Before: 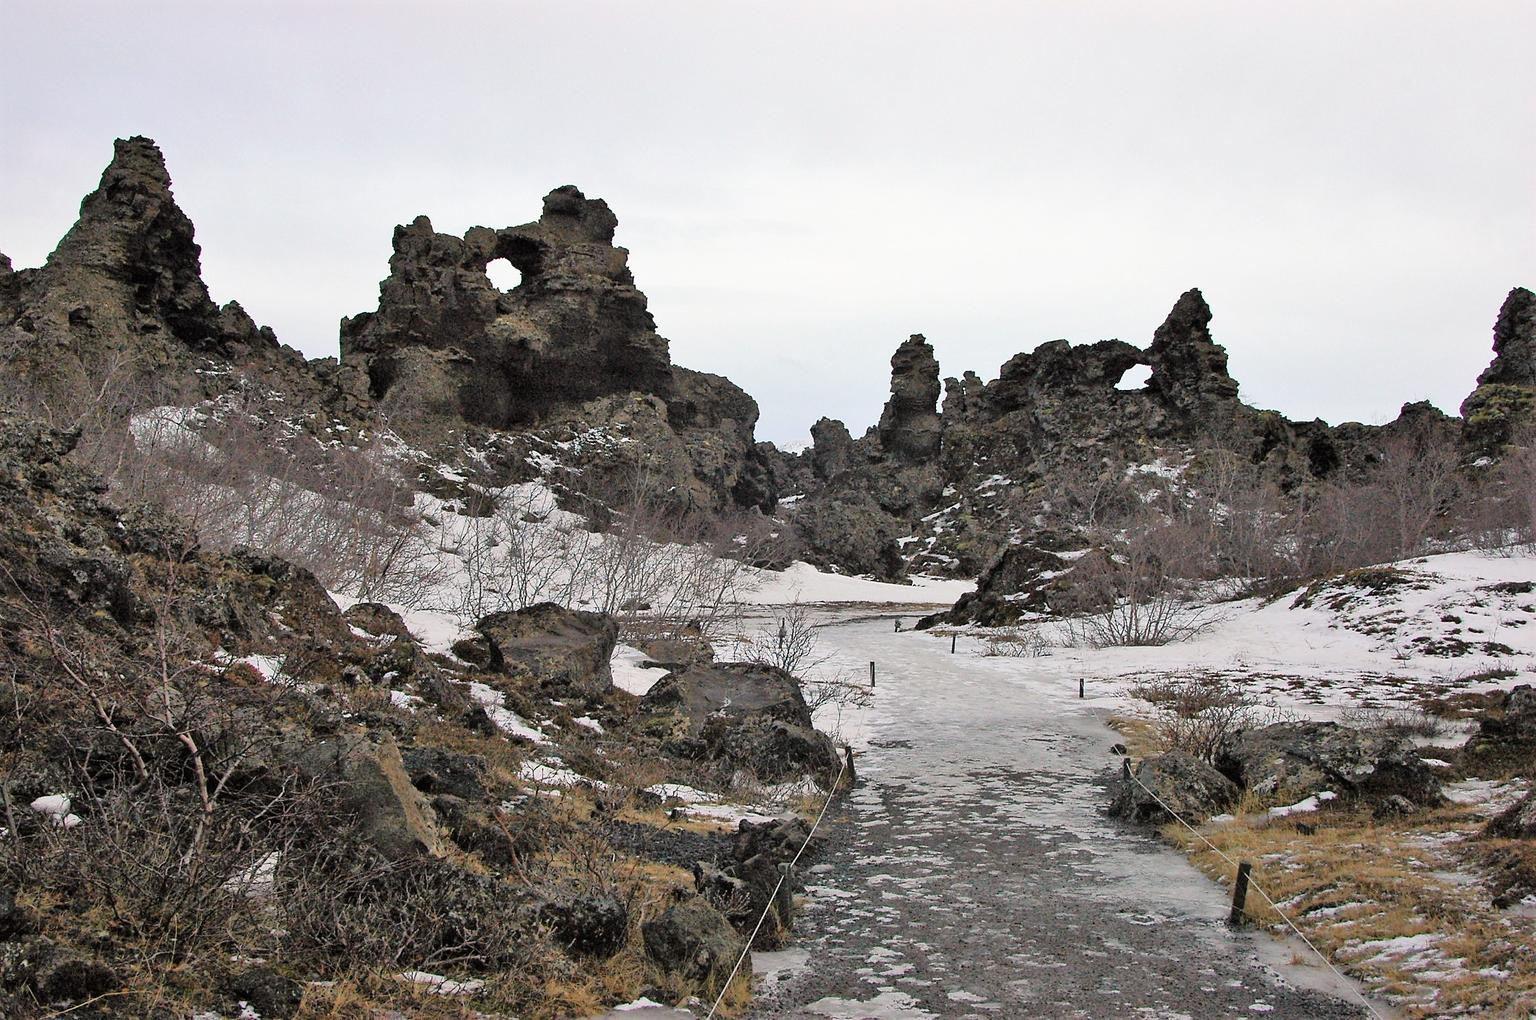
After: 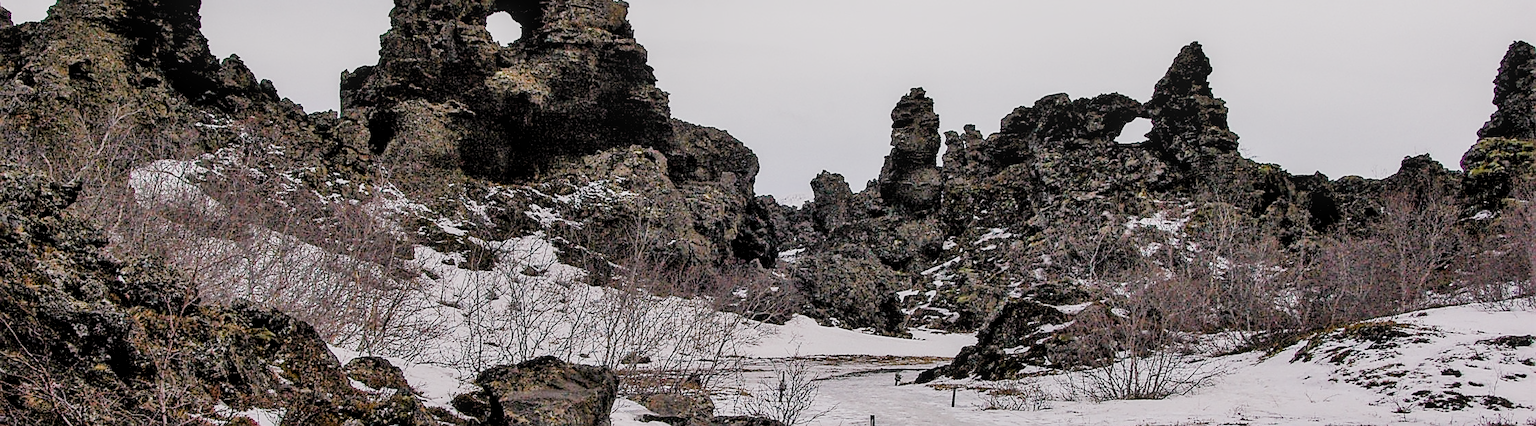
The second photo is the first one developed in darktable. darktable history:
levels: levels [0.116, 0.574, 1]
exposure: exposure 0.56 EV, compensate highlight preservation false
crop and rotate: top 24.232%, bottom 33.904%
filmic rgb: black relative exposure -7.65 EV, white relative exposure 4.56 EV, hardness 3.61, preserve chrominance no, color science v4 (2020), contrast in shadows soft, contrast in highlights soft
color balance rgb: highlights gain › chroma 1.461%, highlights gain › hue 307.64°, perceptual saturation grading › global saturation 31.193%
local contrast: on, module defaults
sharpen: on, module defaults
contrast brightness saturation: contrast 0.083, saturation 0.198
